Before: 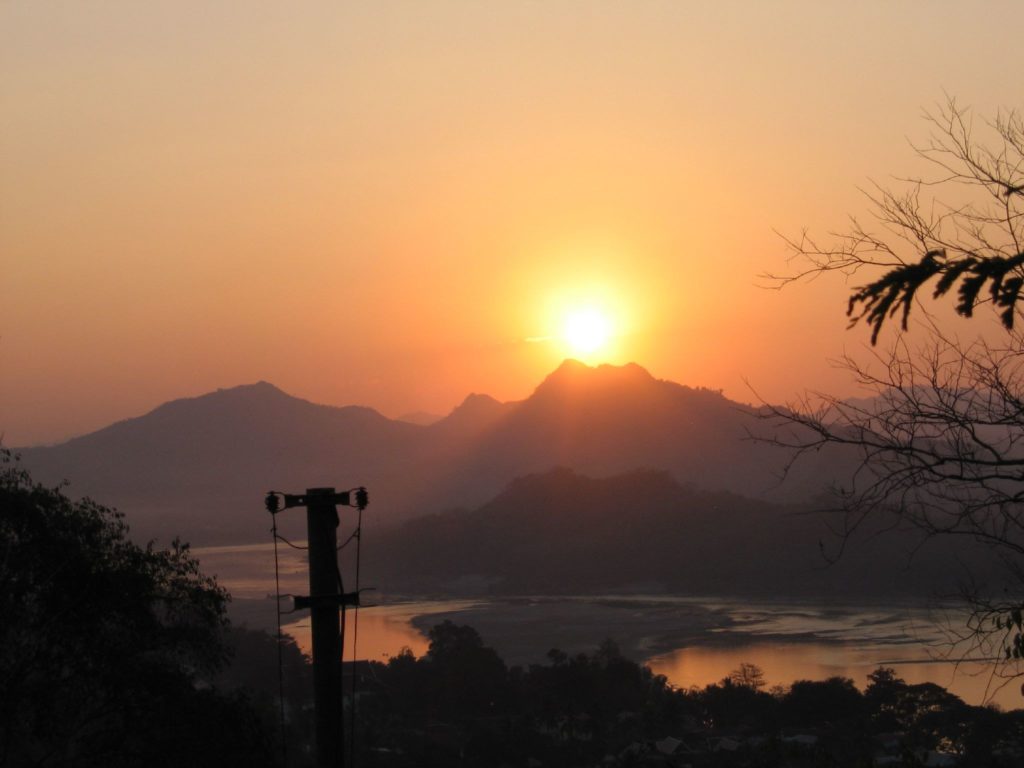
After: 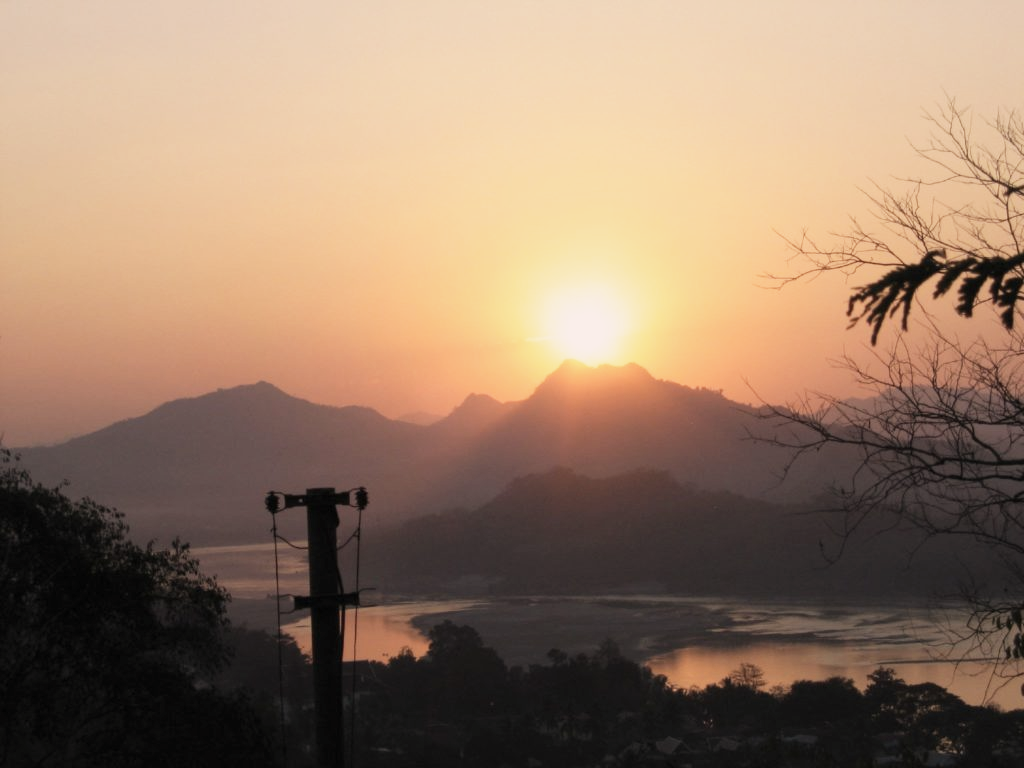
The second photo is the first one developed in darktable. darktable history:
color correction: highlights a* 5.59, highlights b* 5.24, saturation 0.68
base curve: curves: ch0 [(0, 0) (0.088, 0.125) (0.176, 0.251) (0.354, 0.501) (0.613, 0.749) (1, 0.877)], preserve colors none
